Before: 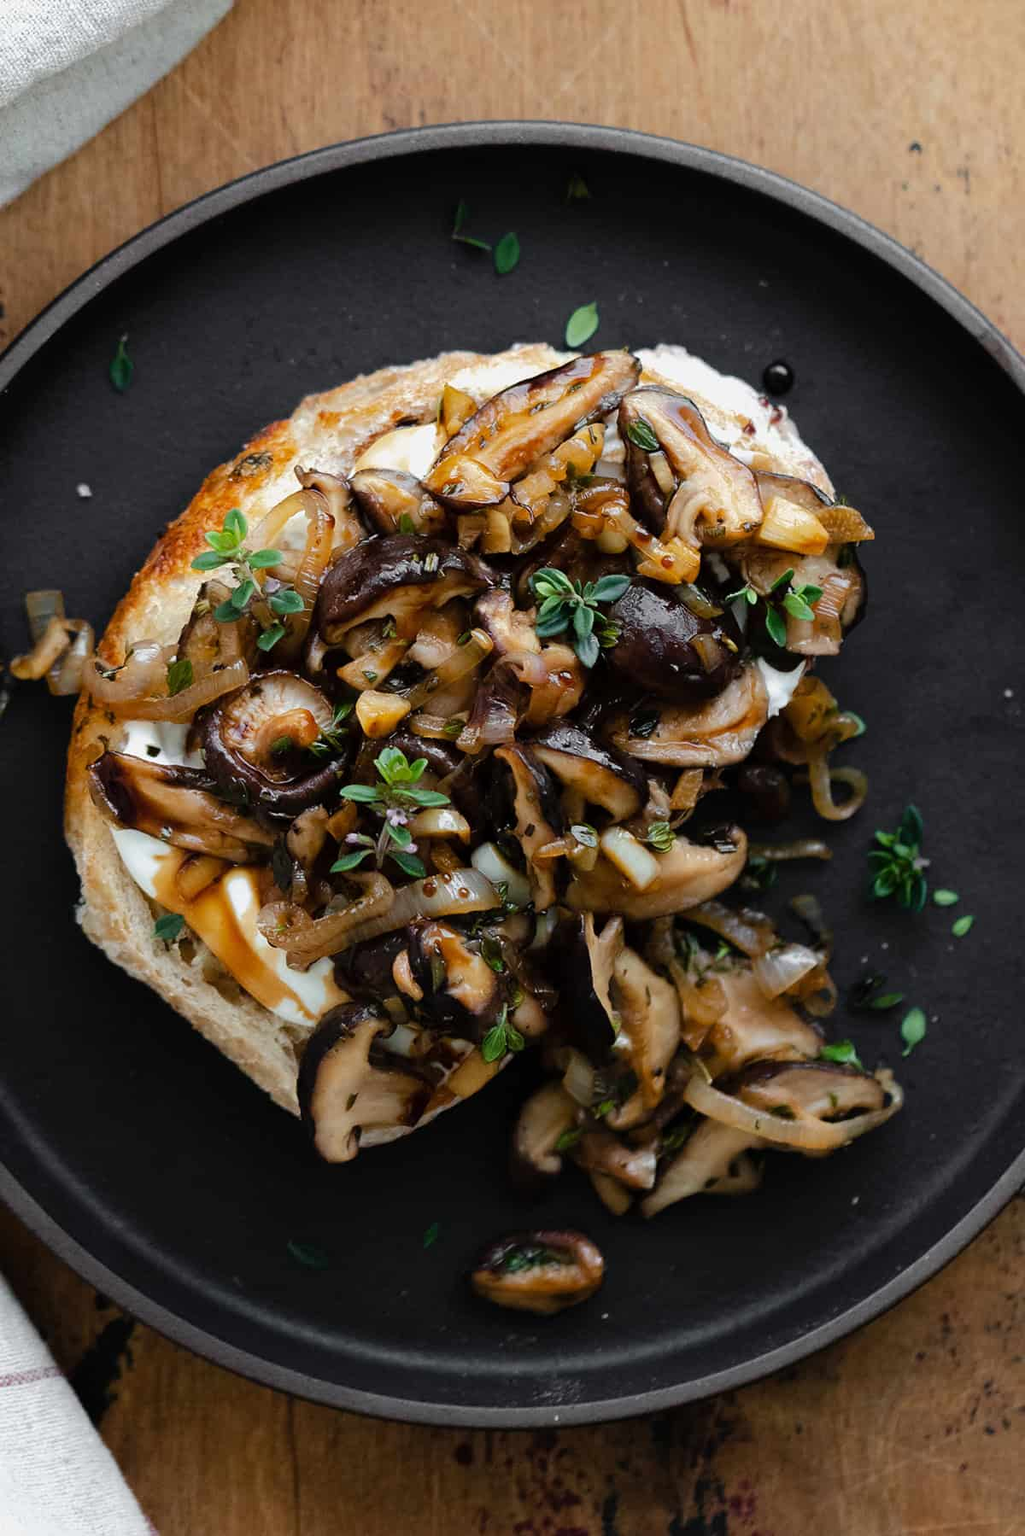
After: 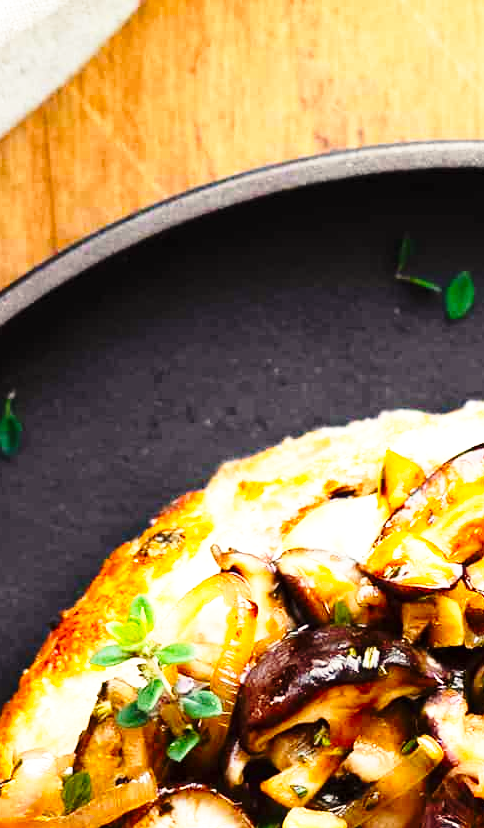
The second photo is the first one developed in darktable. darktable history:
levels: mode automatic
color zones: curves: ch1 [(0, 0.525) (0.143, 0.556) (0.286, 0.52) (0.429, 0.5) (0.571, 0.5) (0.714, 0.5) (0.857, 0.503) (1, 0.525)]
crop and rotate: left 11.177%, top 0.085%, right 48.455%, bottom 53.838%
color balance rgb: power › chroma 0.29%, power › hue 21.93°, highlights gain › chroma 2.98%, highlights gain › hue 75.88°, perceptual saturation grading › global saturation 17.795%
base curve: curves: ch0 [(0, 0) (0.026, 0.03) (0.109, 0.232) (0.351, 0.748) (0.669, 0.968) (1, 1)], preserve colors none
exposure: black level correction 0, exposure 0.499 EV, compensate highlight preservation false
contrast brightness saturation: contrast 0.081, saturation 0.02
